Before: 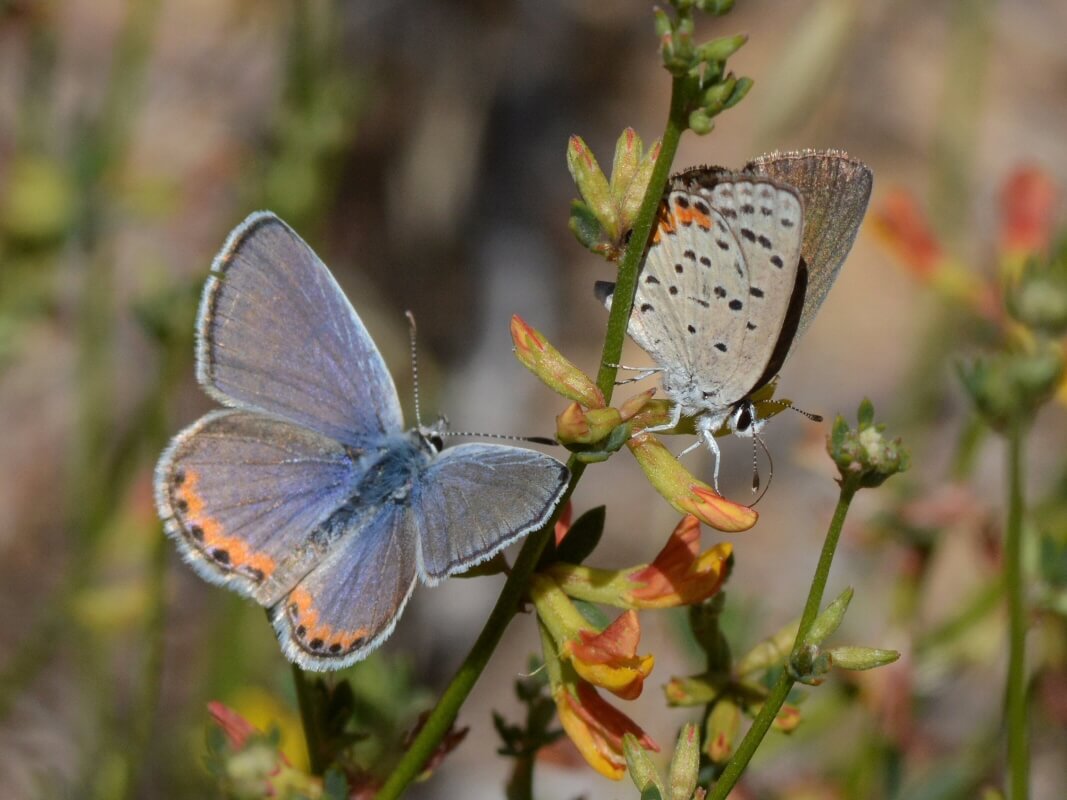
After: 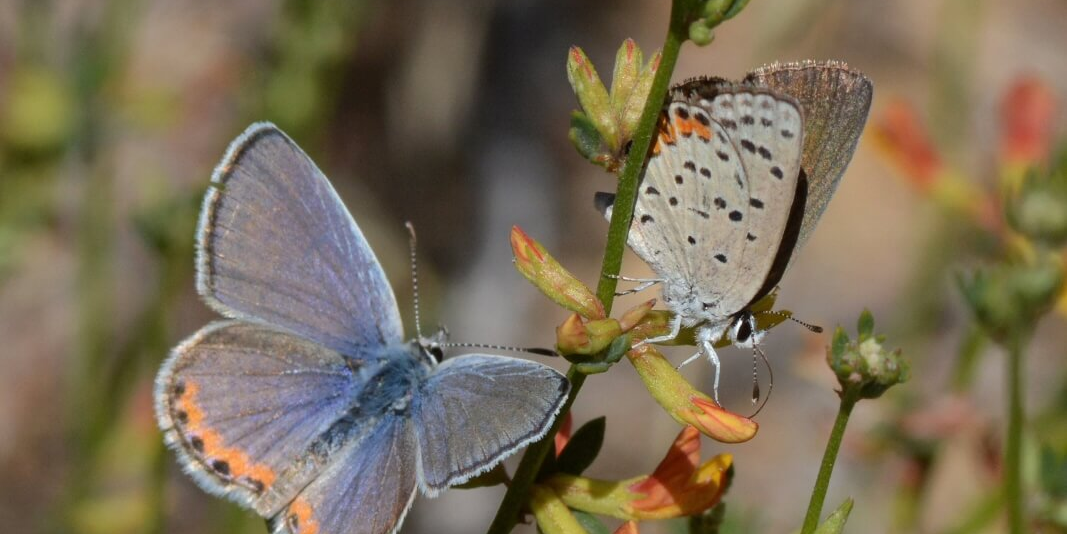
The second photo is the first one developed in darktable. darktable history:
crop: top 11.132%, bottom 22.105%
